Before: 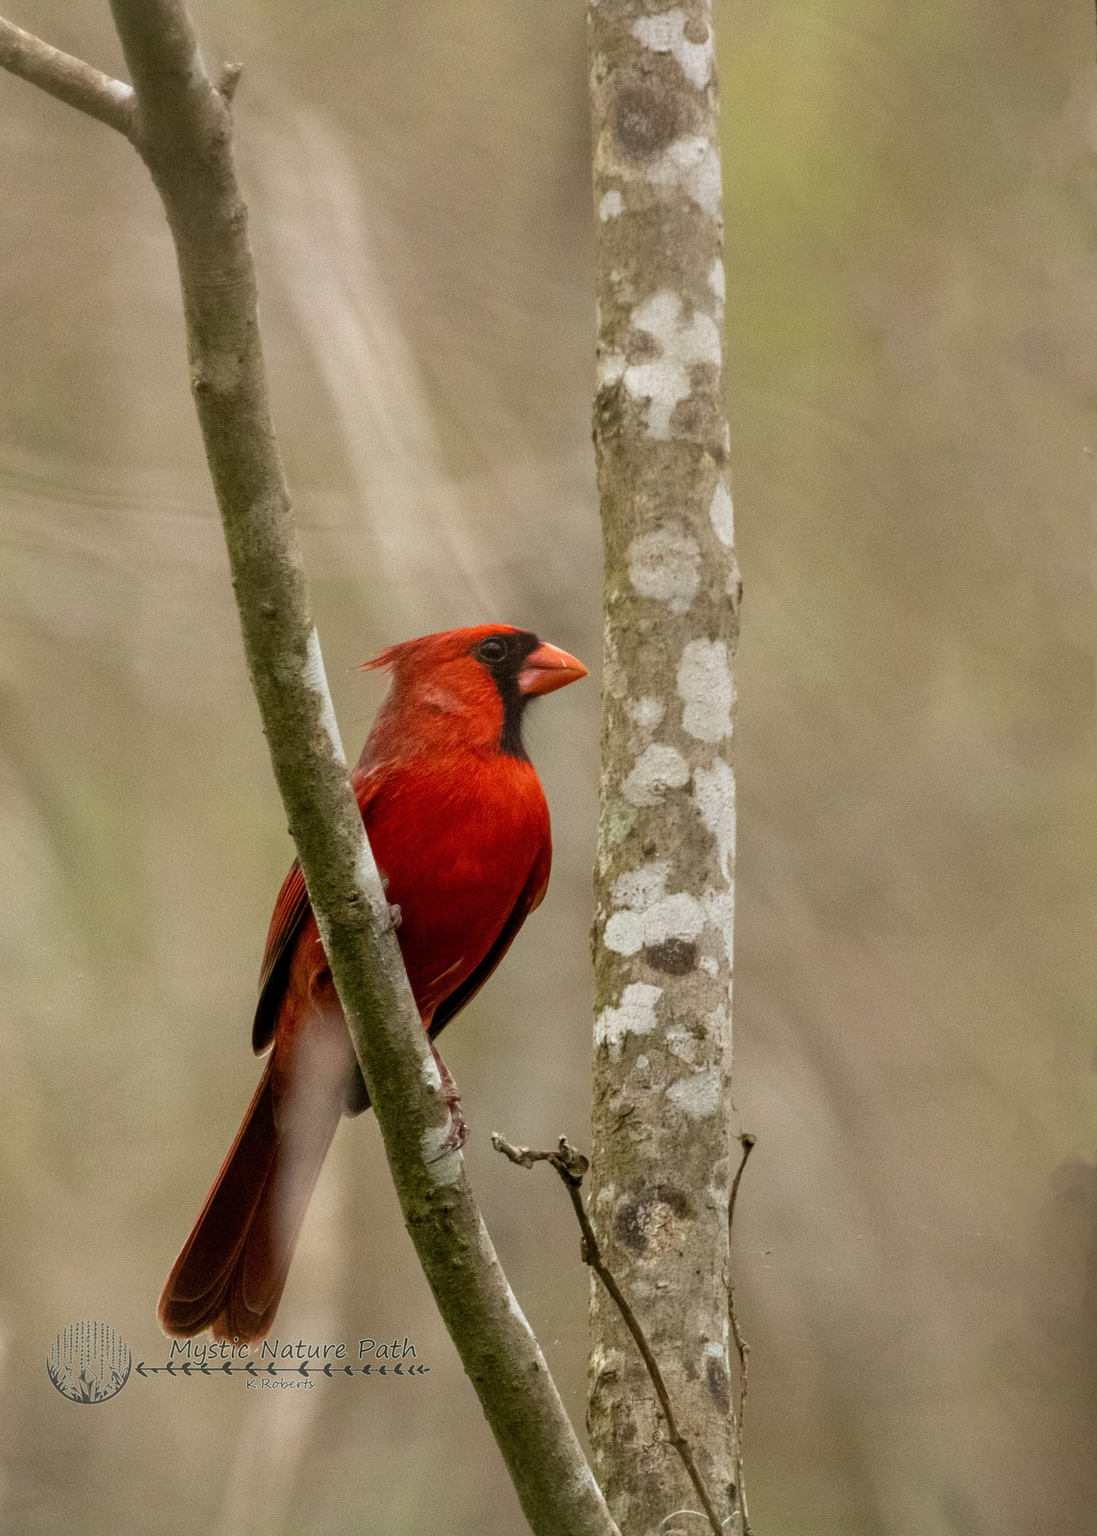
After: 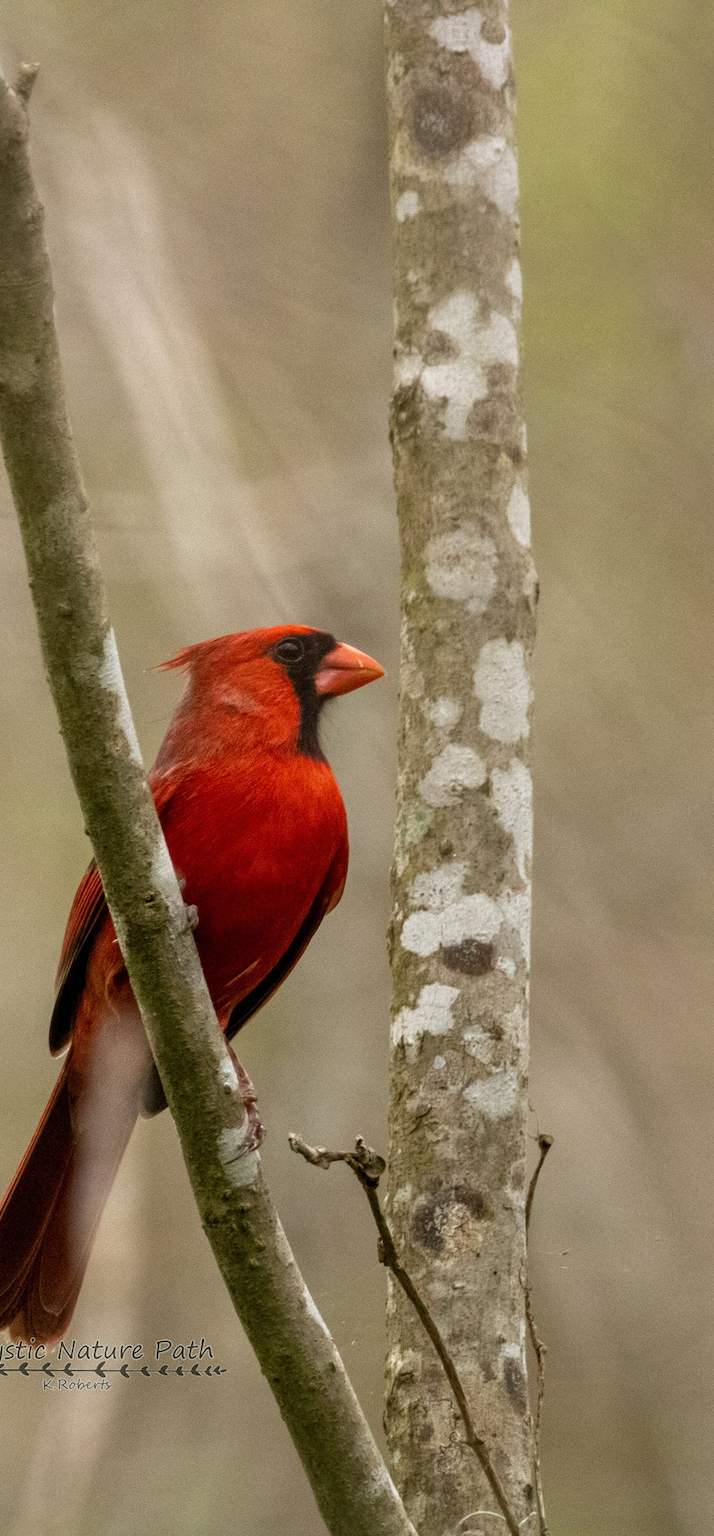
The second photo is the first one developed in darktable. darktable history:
tone equalizer: on, module defaults
crop and rotate: left 18.589%, right 16.3%
